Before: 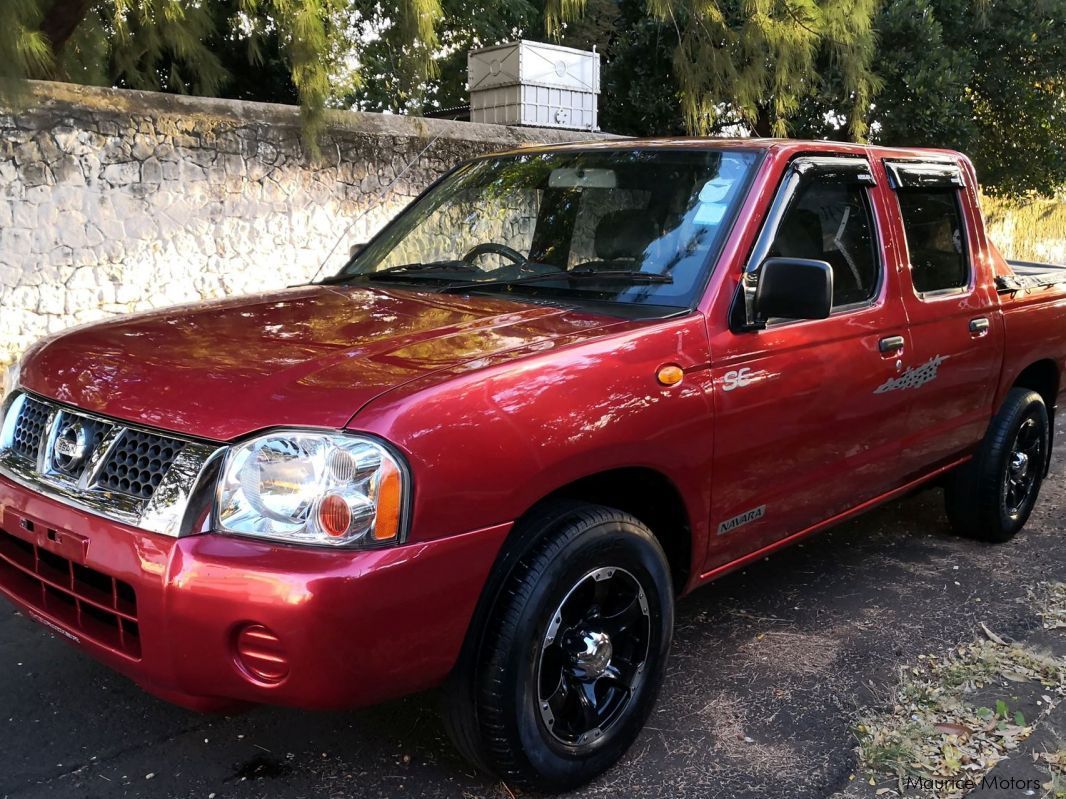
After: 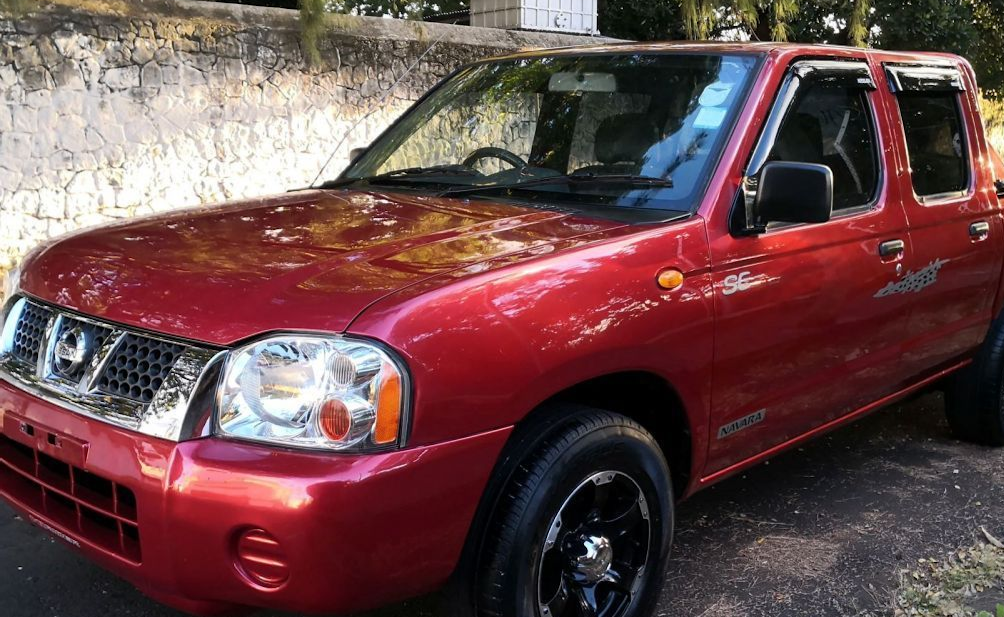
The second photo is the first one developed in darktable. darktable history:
crop and rotate: angle 0.032°, top 12.058%, right 5.708%, bottom 10.622%
